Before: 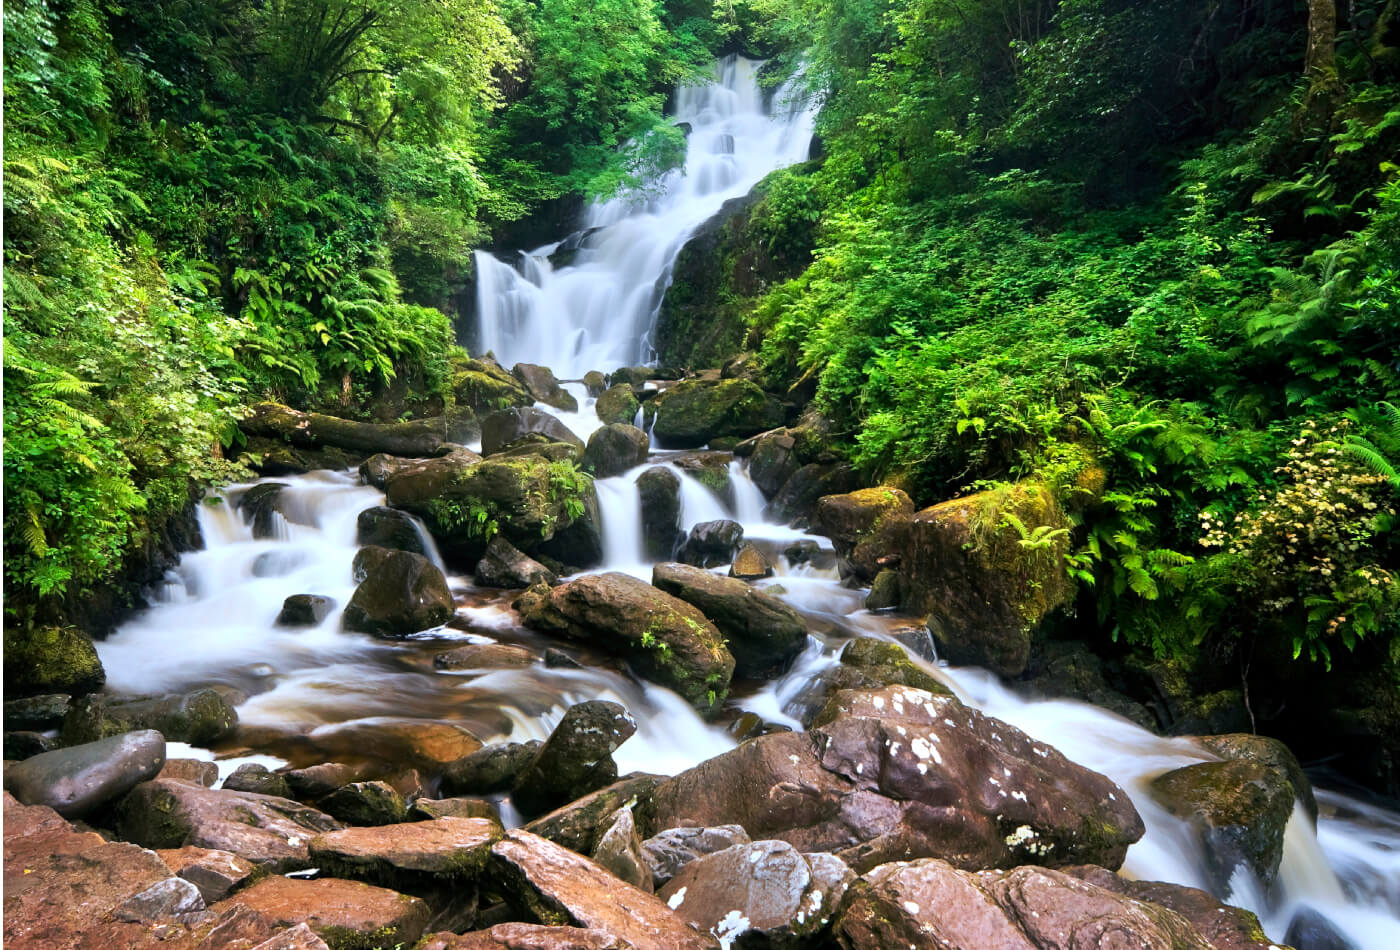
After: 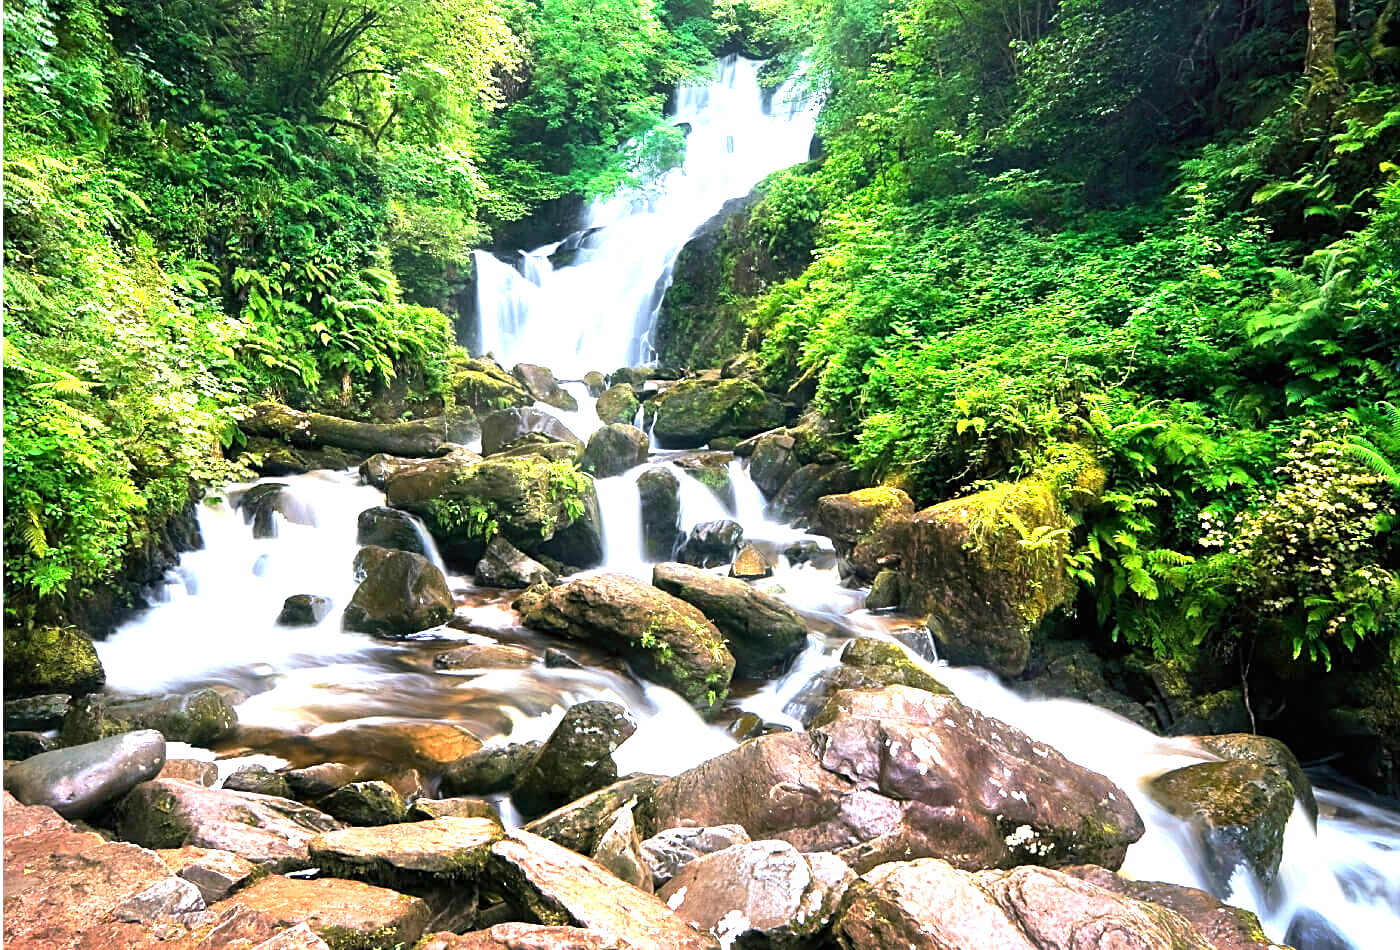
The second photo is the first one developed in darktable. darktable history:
sharpen: on, module defaults
exposure: black level correction 0, exposure 1.389 EV, compensate highlight preservation false
